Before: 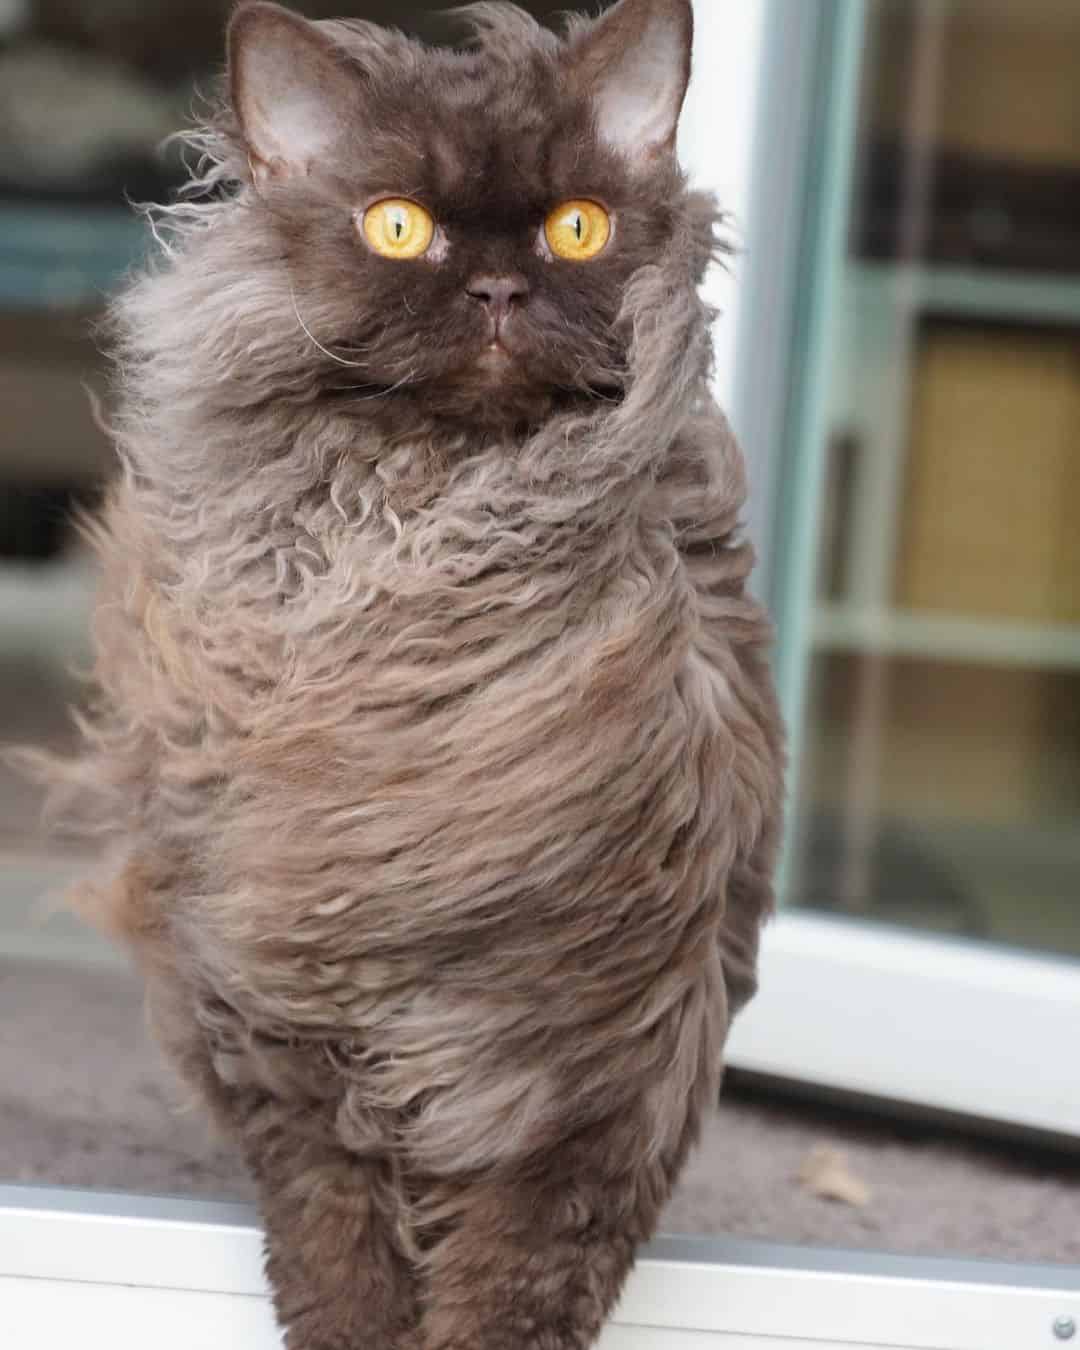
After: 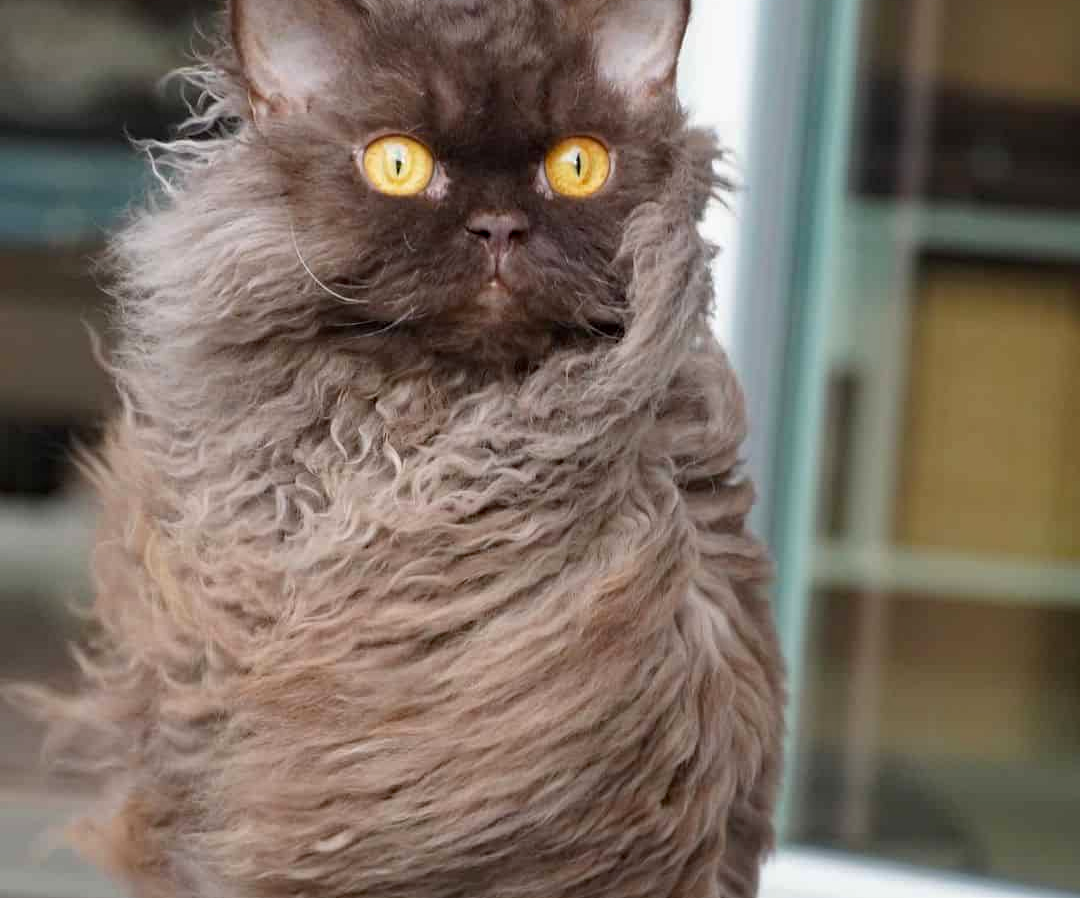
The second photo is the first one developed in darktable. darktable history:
crop and rotate: top 4.733%, bottom 28.743%
haze removal: adaptive false
